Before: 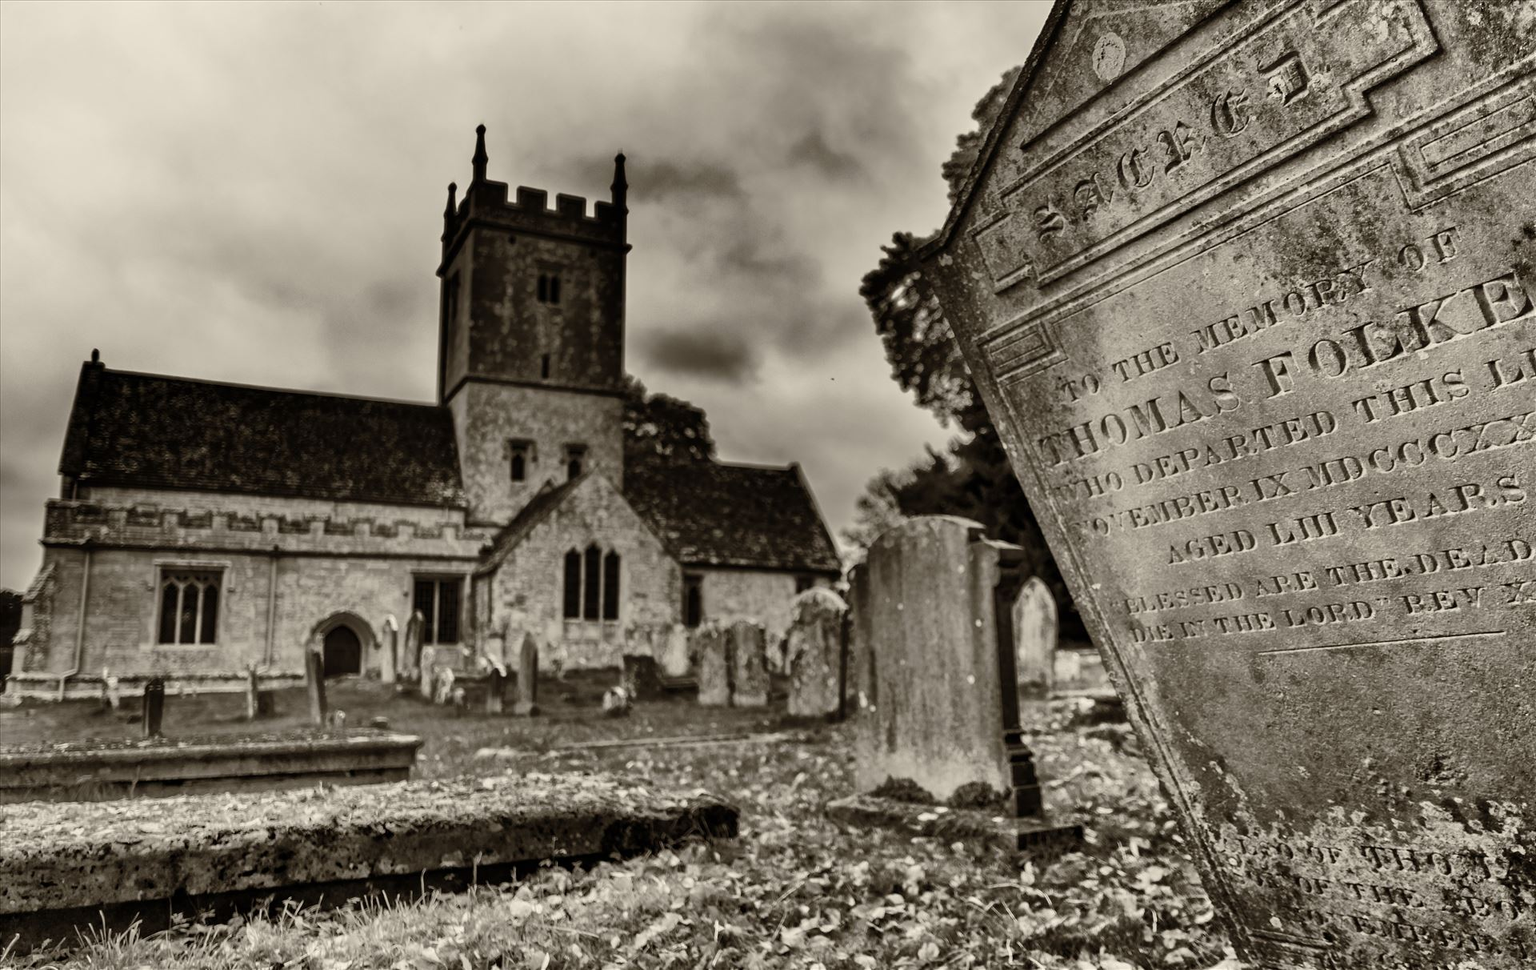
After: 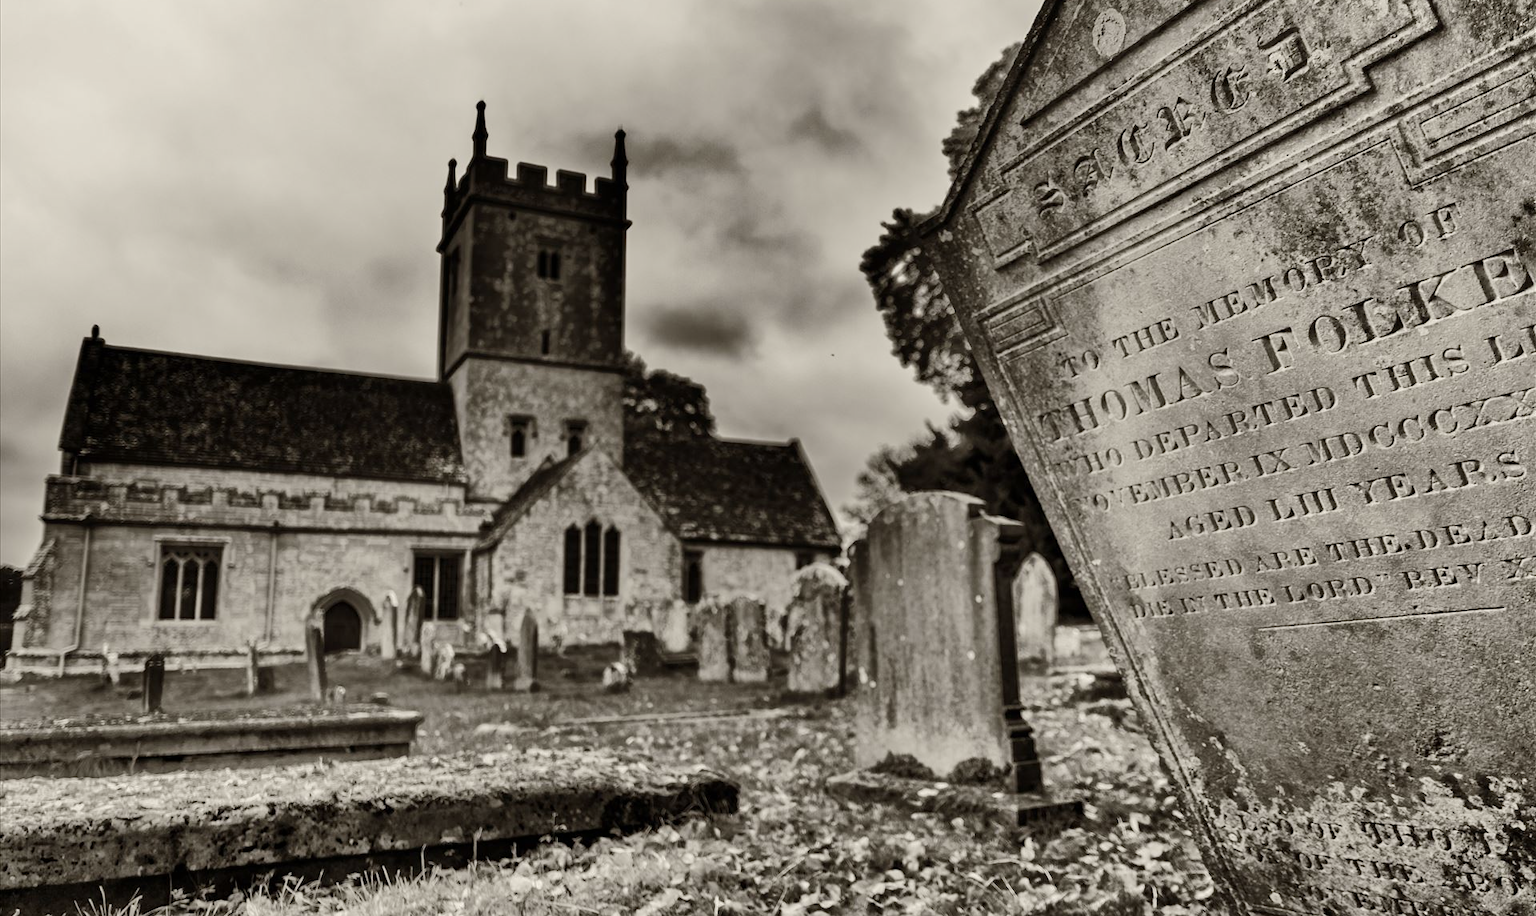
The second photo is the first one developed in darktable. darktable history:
contrast brightness saturation: contrast 0.06, brightness -0.01, saturation -0.23
crop and rotate: top 2.479%, bottom 3.018%
base curve: curves: ch0 [(0, 0) (0.262, 0.32) (0.722, 0.705) (1, 1)]
